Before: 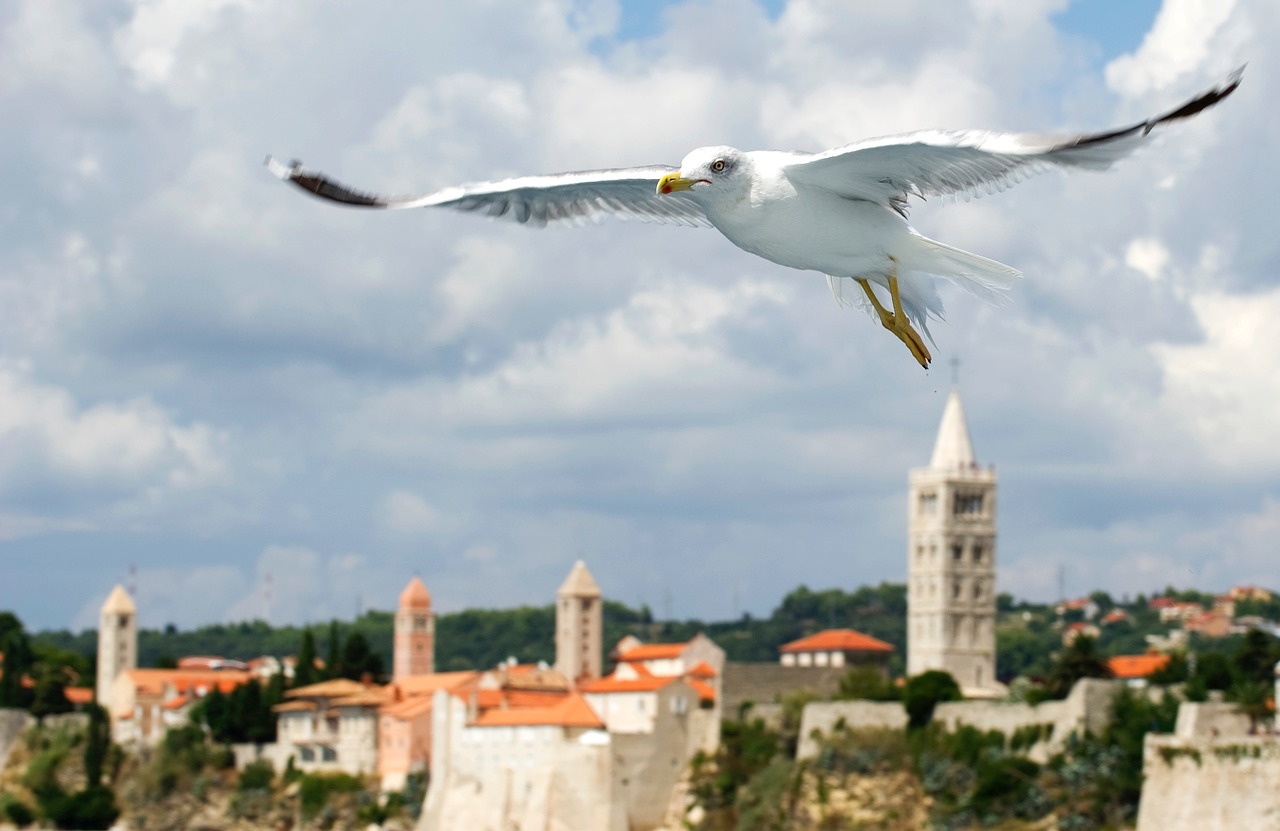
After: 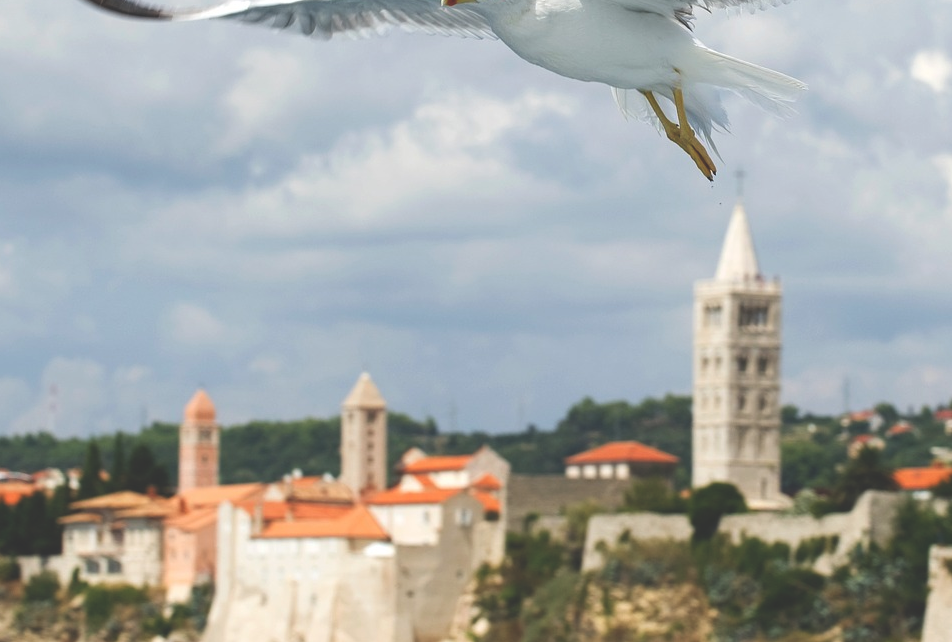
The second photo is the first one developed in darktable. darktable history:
crop: left 16.859%, top 22.674%, right 8.76%
exposure: black level correction -0.031, compensate highlight preservation false
